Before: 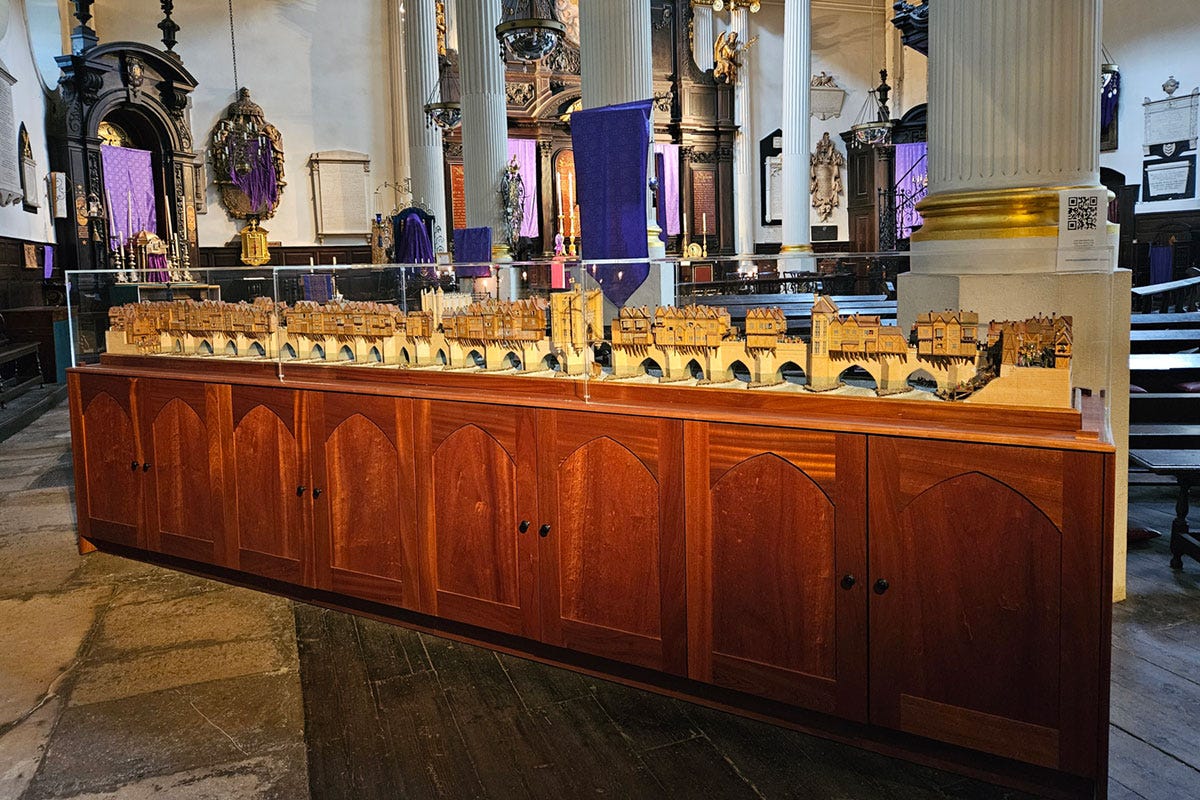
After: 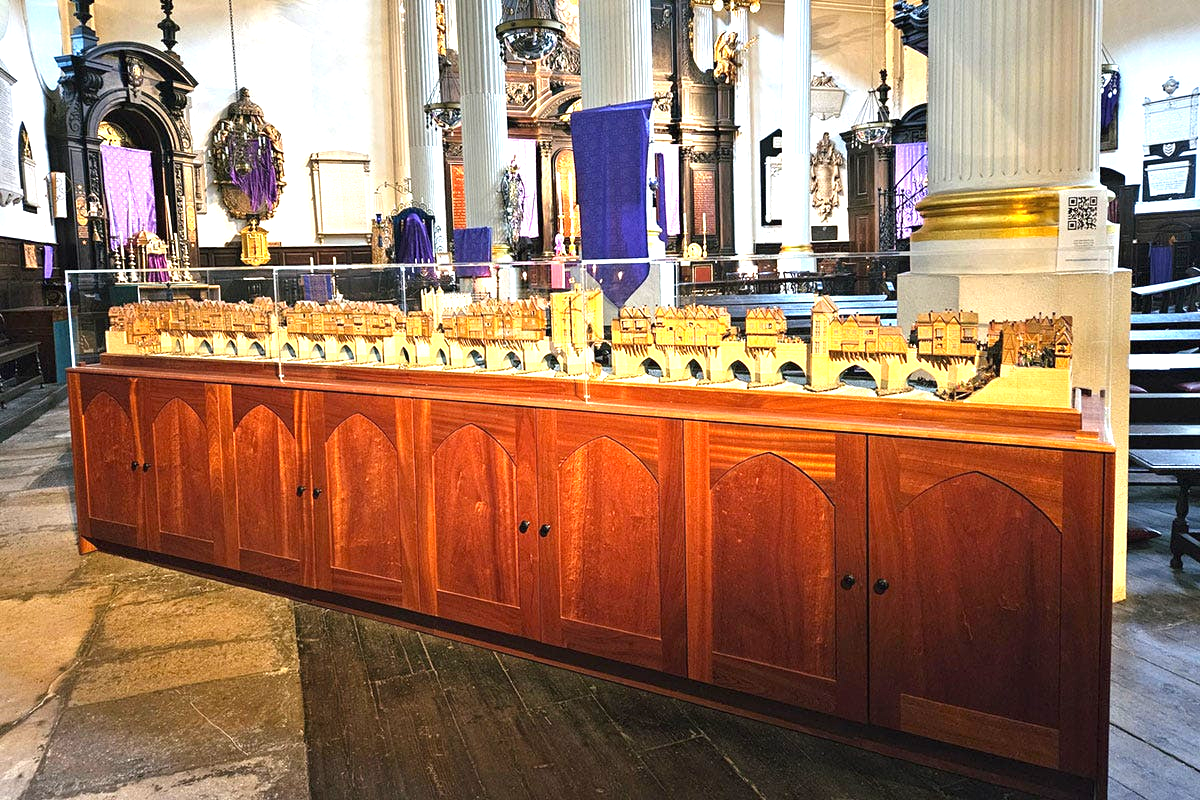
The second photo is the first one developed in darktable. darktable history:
exposure: black level correction 0, exposure 1.29 EV, compensate highlight preservation false
